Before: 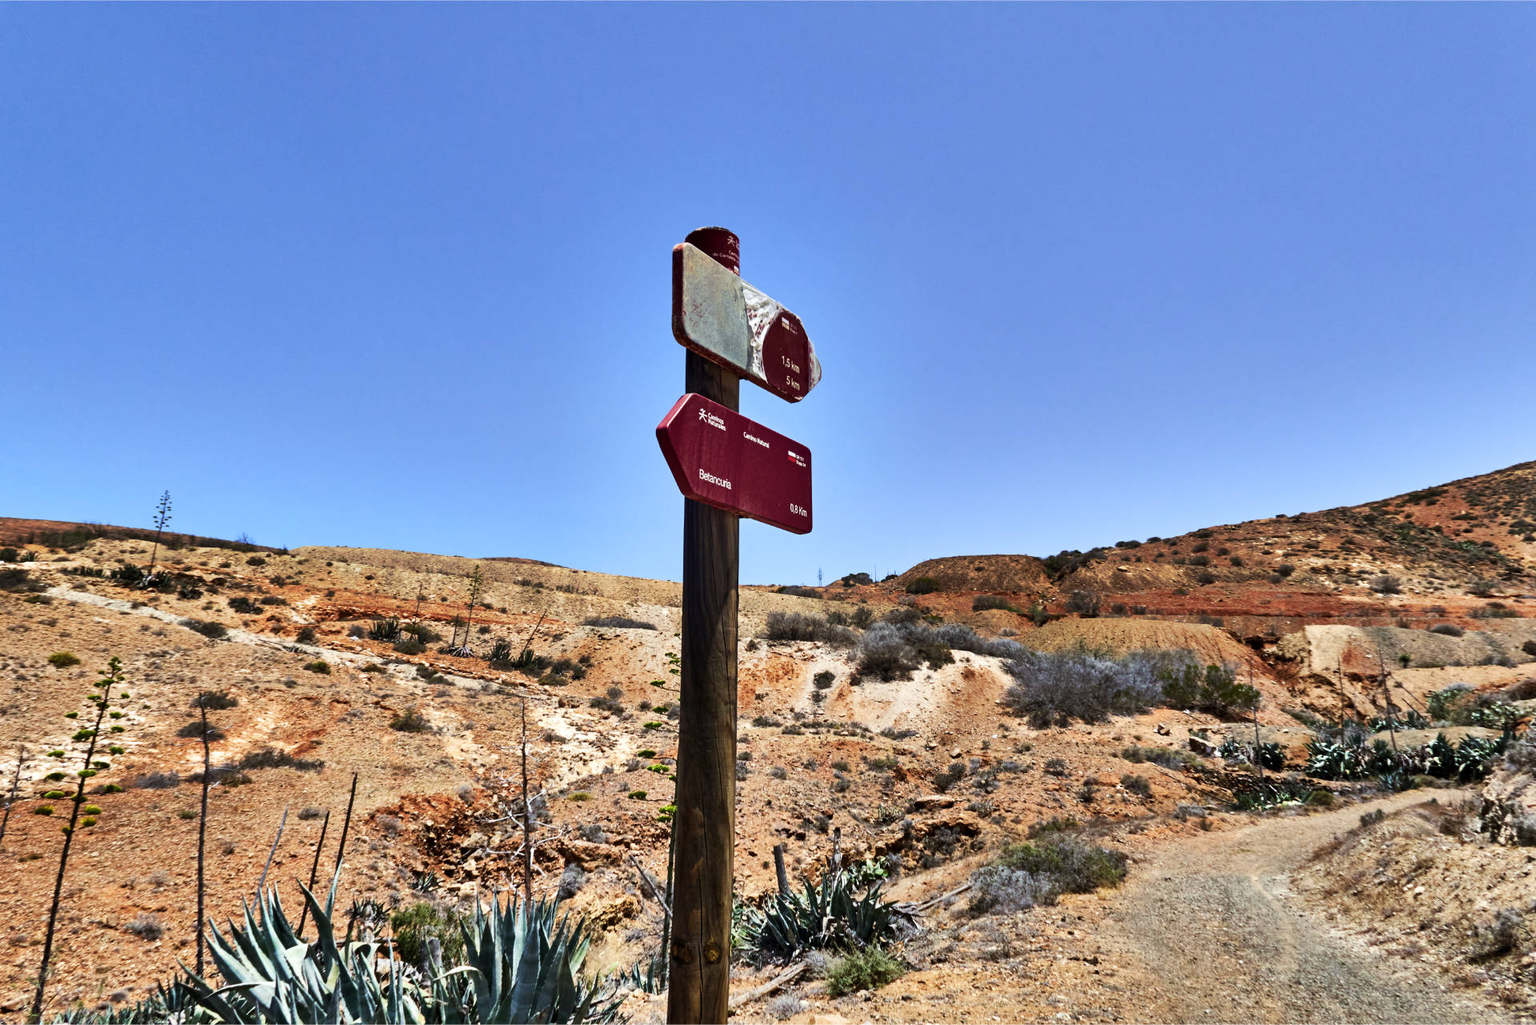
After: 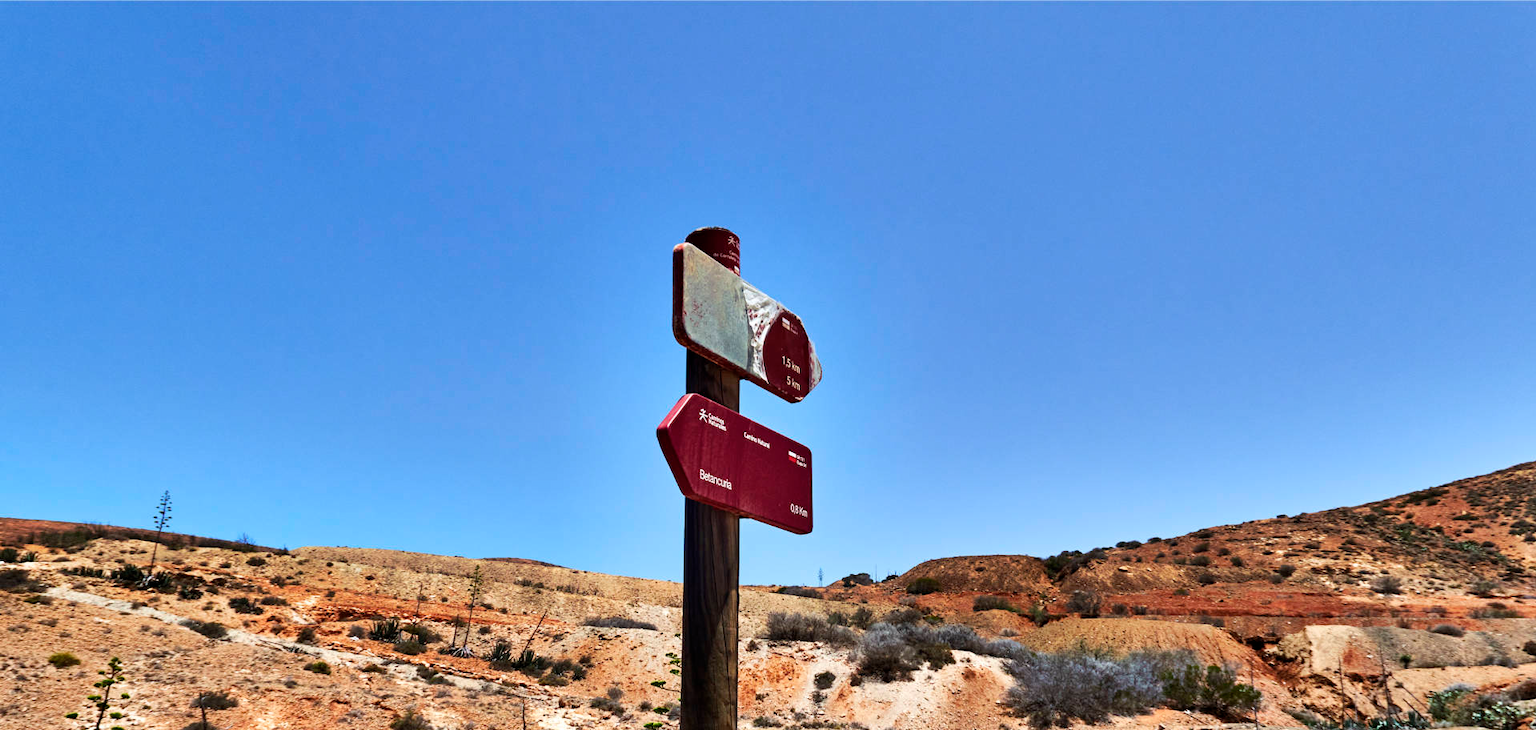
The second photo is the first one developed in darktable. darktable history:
crop: bottom 28.652%
